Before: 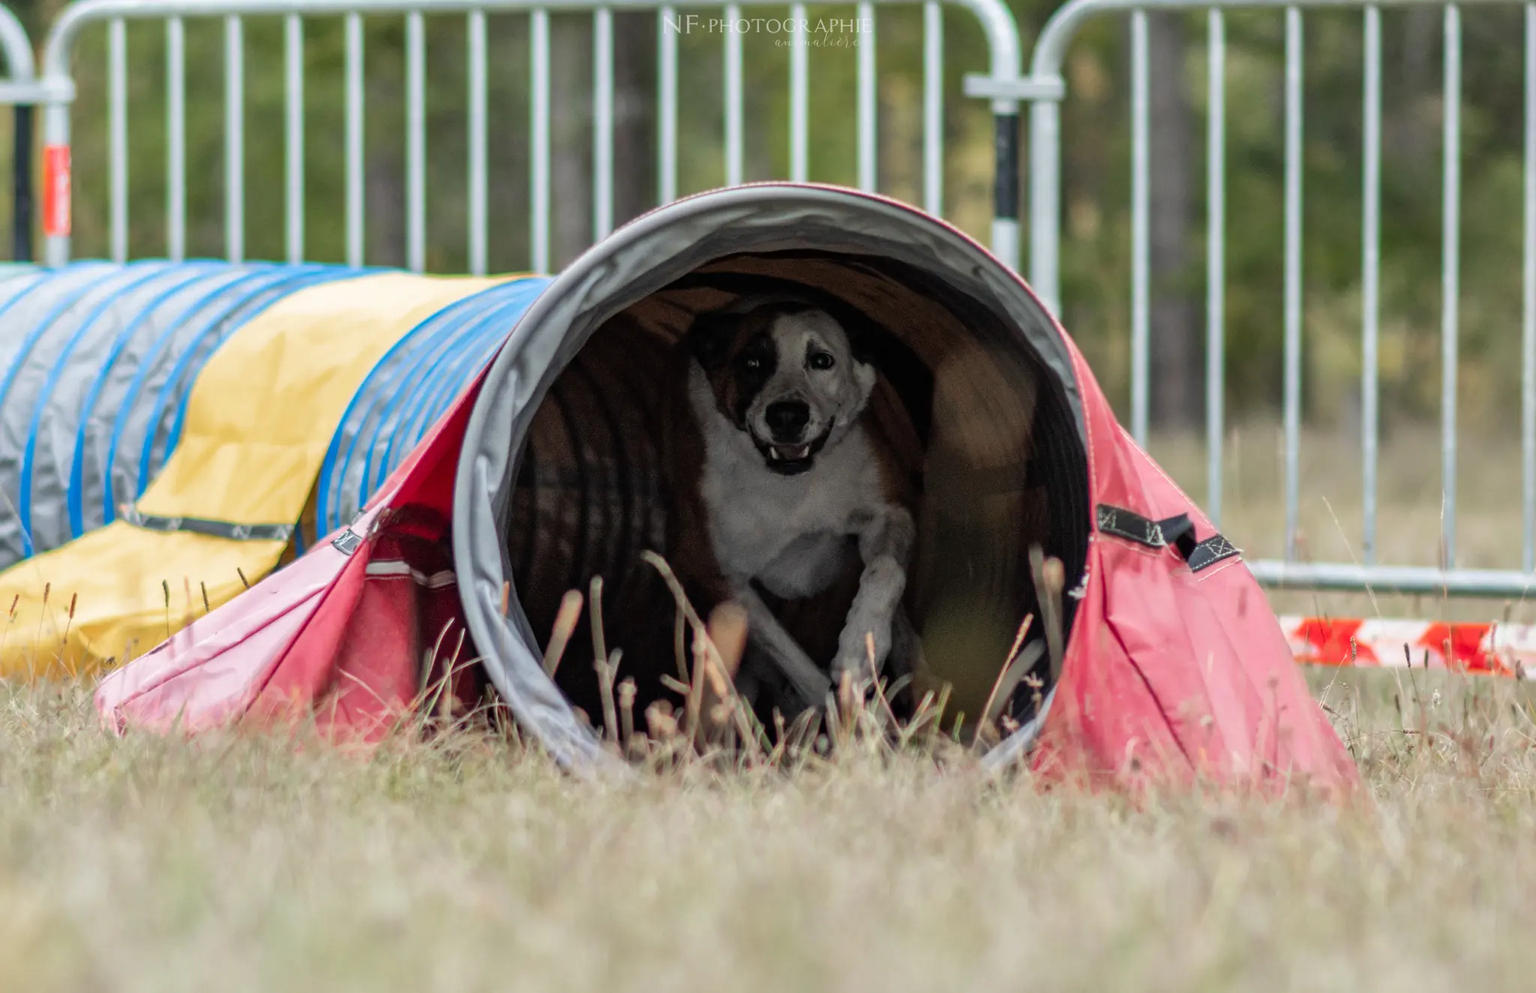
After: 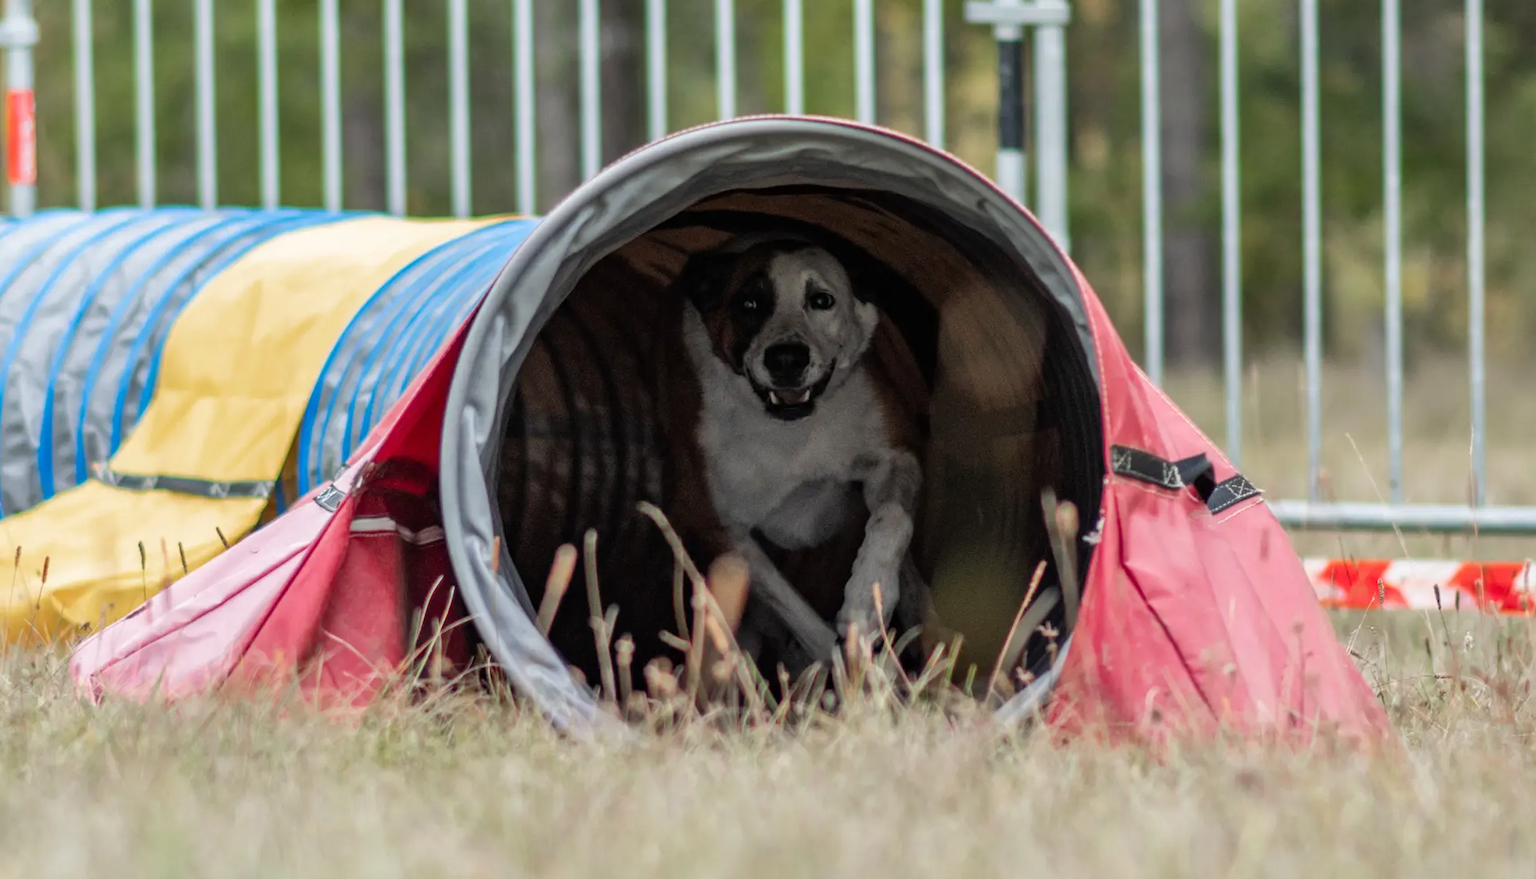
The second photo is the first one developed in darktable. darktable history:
rotate and perspective: rotation -1°, crop left 0.011, crop right 0.989, crop top 0.025, crop bottom 0.975
crop: left 1.507%, top 6.147%, right 1.379%, bottom 6.637%
